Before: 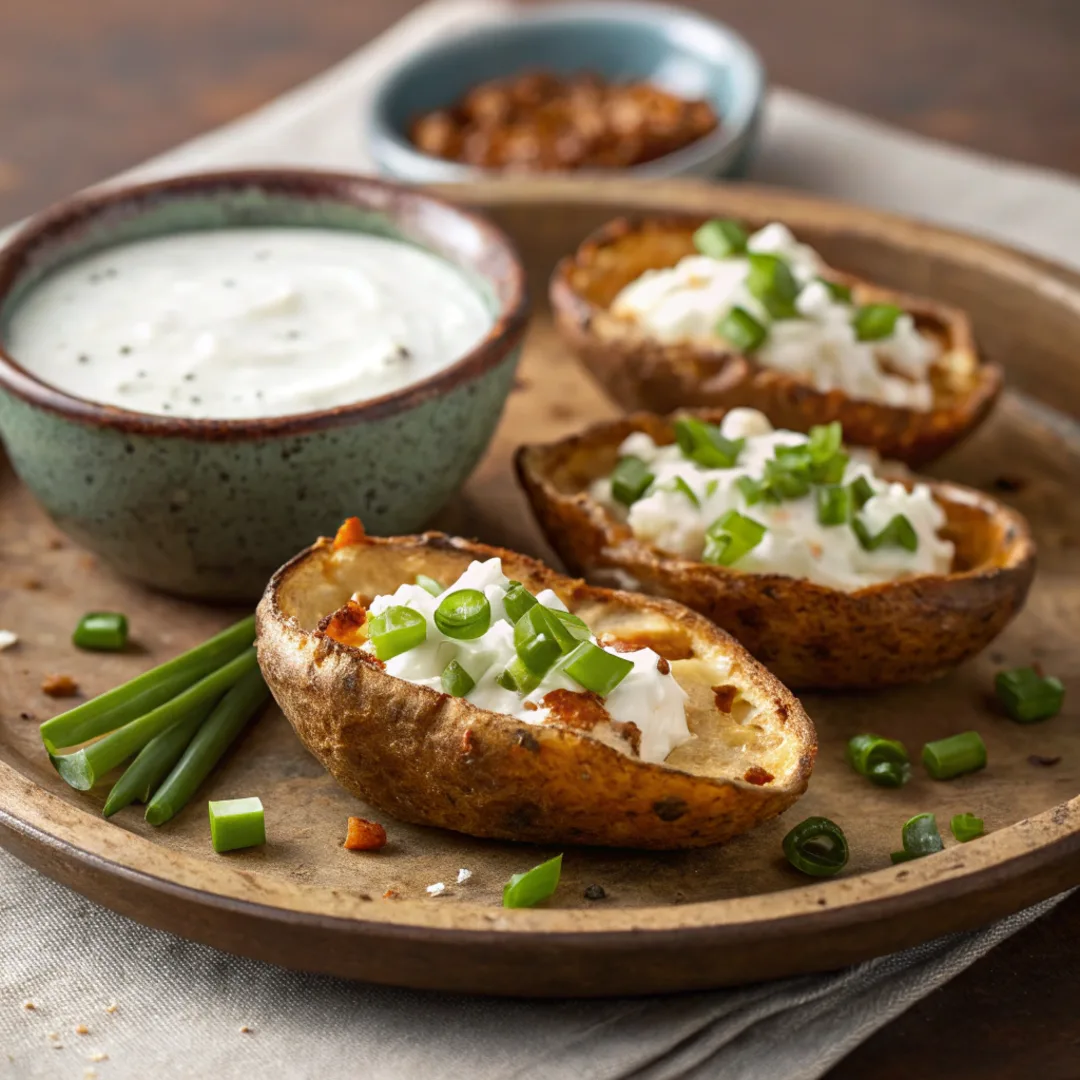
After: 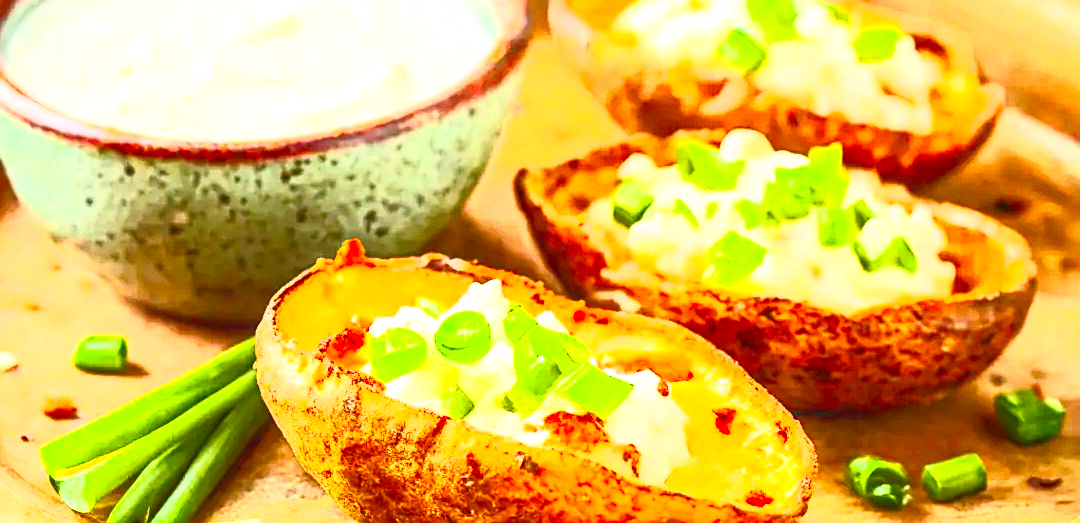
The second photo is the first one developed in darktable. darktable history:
local contrast: on, module defaults
color balance rgb: perceptual saturation grading › global saturation 15.827%, perceptual saturation grading › highlights -19.347%, perceptual saturation grading › shadows 20.088%
crop and rotate: top 25.763%, bottom 25.799%
contrast brightness saturation: contrast 0.998, brightness 0.992, saturation 0.991
exposure: exposure 1.522 EV, compensate highlight preservation false
sharpen: on, module defaults
